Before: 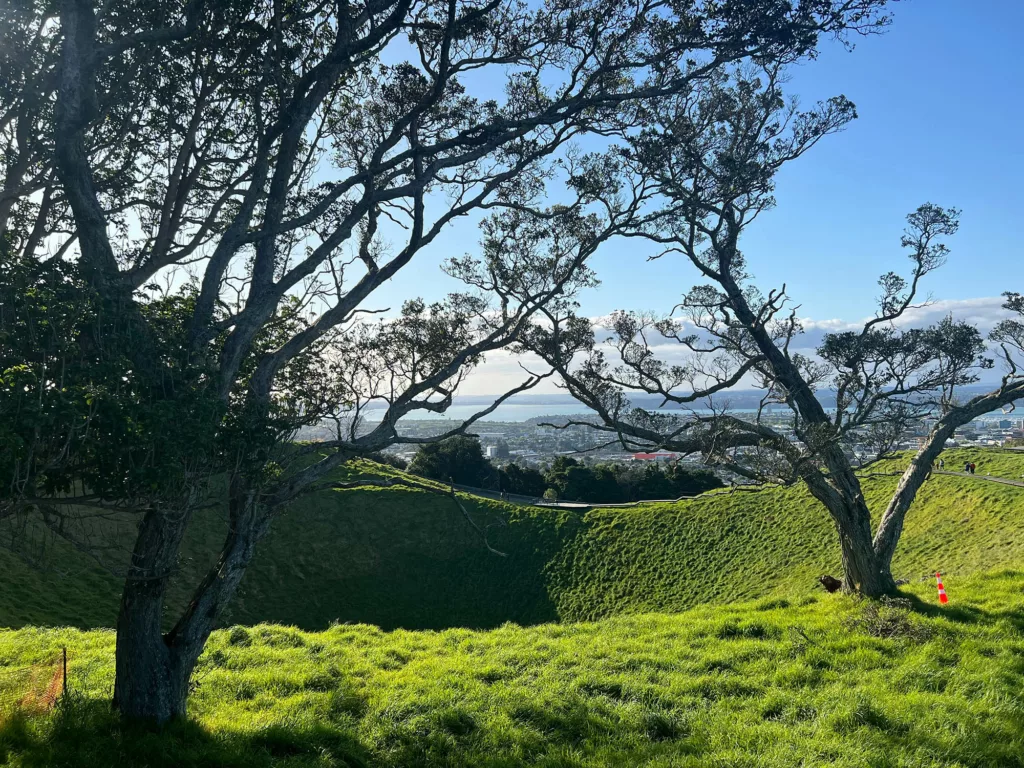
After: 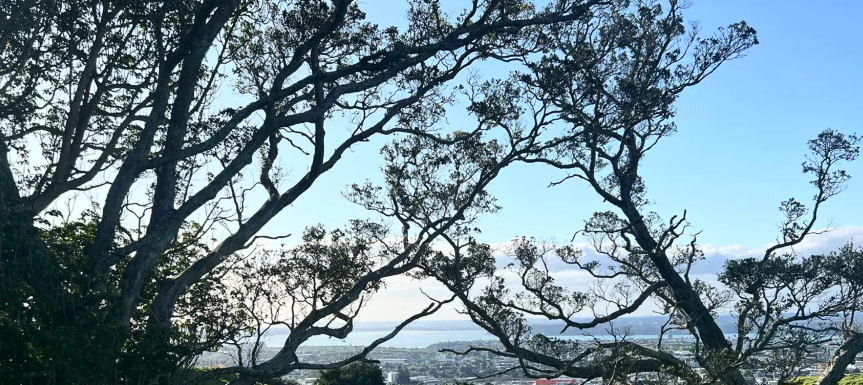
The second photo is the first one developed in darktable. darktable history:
crop and rotate: left 9.671%, top 9.756%, right 6.033%, bottom 39.988%
contrast brightness saturation: contrast 0.241, brightness 0.086
